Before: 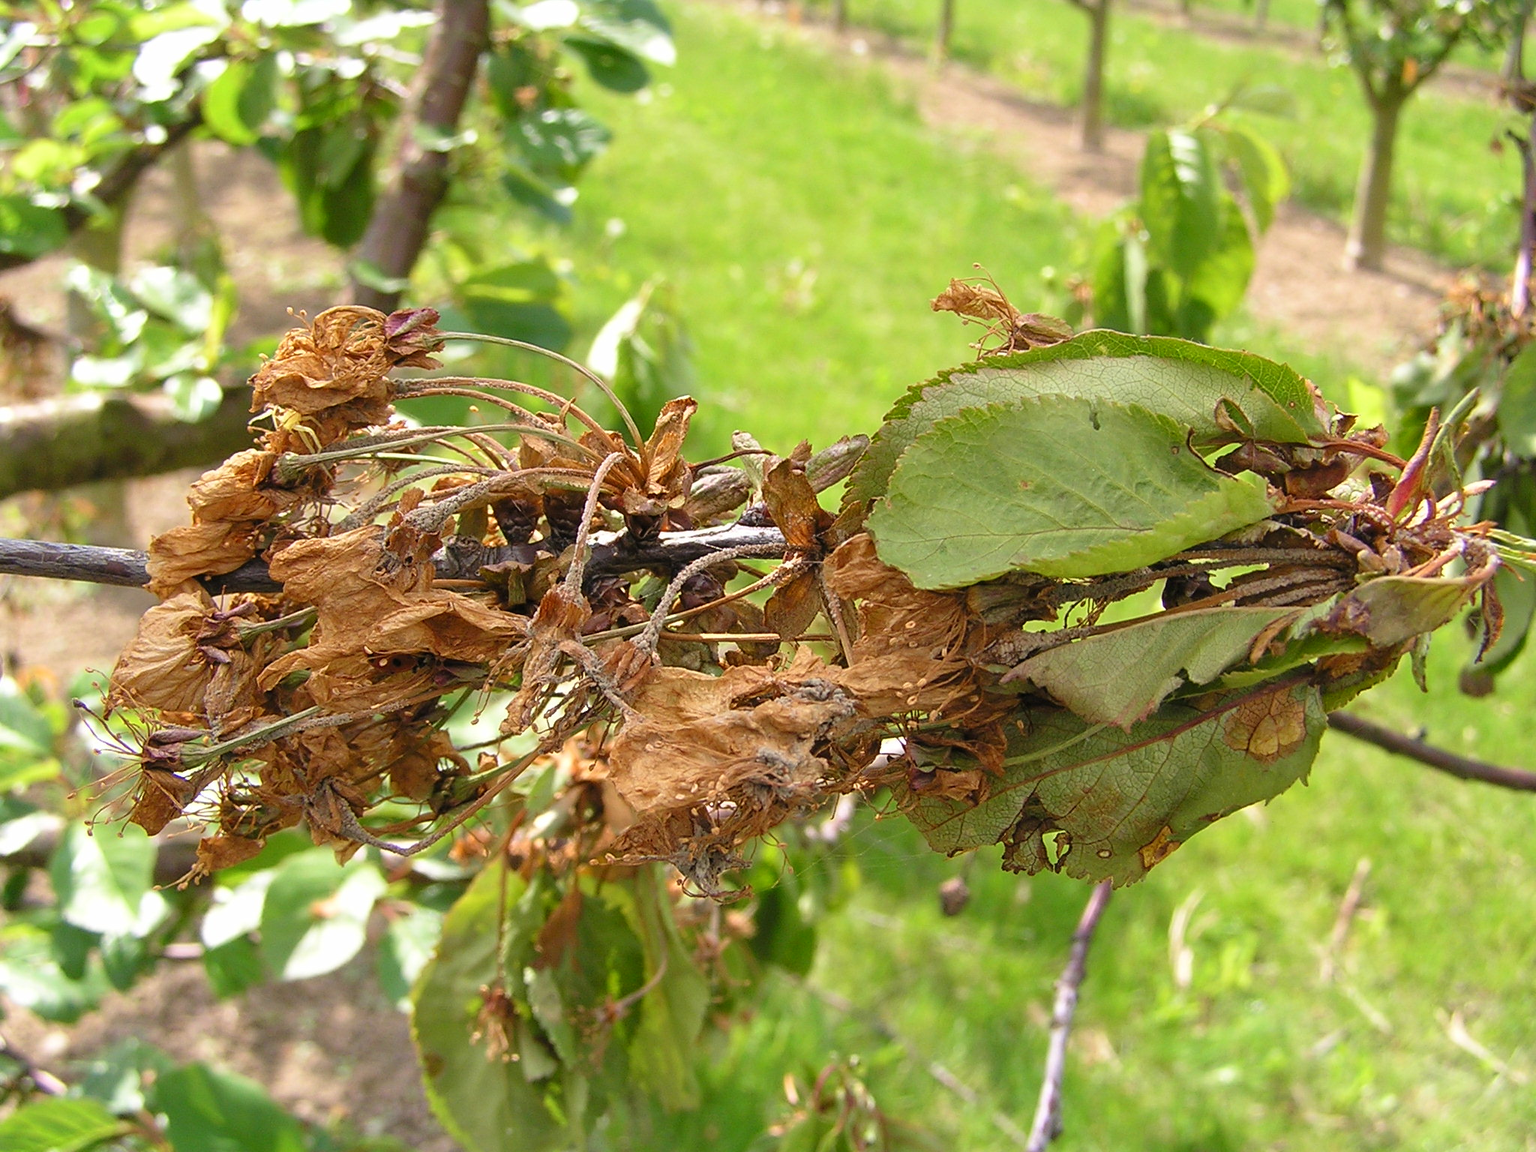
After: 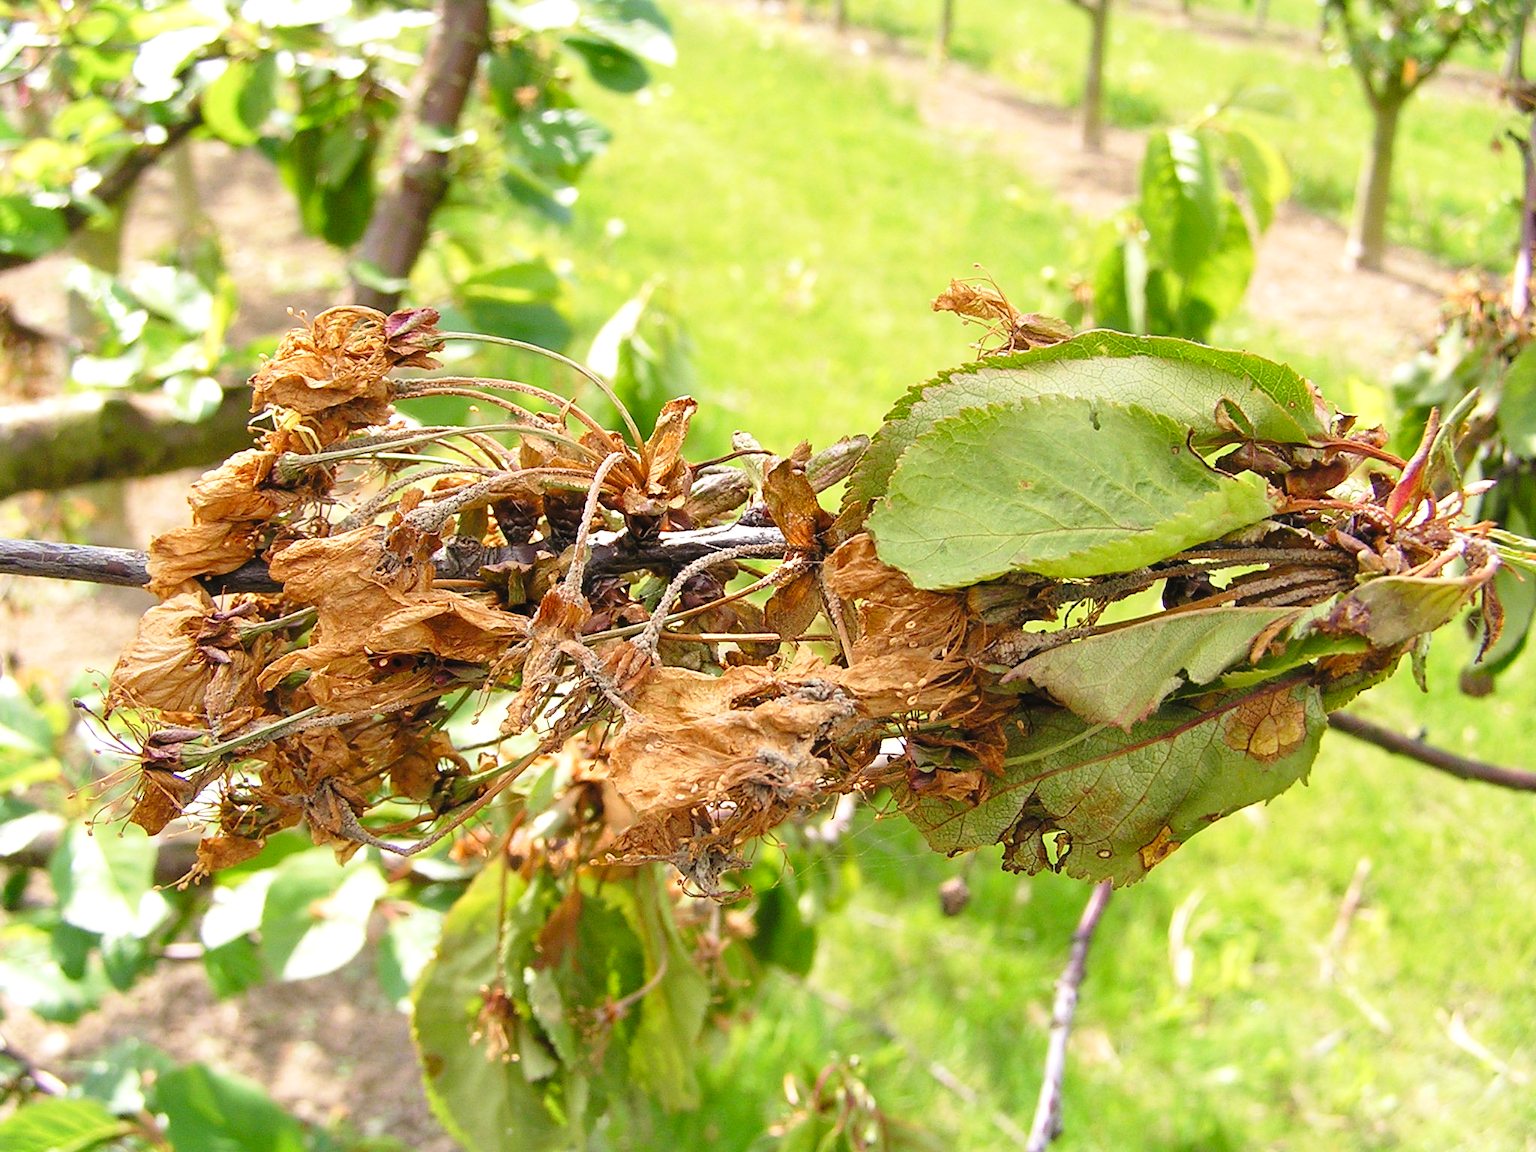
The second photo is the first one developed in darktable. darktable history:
tone curve: curves: ch0 [(0, 0.008) (0.107, 0.083) (0.283, 0.287) (0.461, 0.498) (0.64, 0.691) (0.822, 0.869) (0.998, 0.978)]; ch1 [(0, 0) (0.323, 0.339) (0.438, 0.422) (0.473, 0.487) (0.502, 0.502) (0.527, 0.53) (0.561, 0.583) (0.608, 0.629) (0.669, 0.704) (0.859, 0.899) (1, 1)]; ch2 [(0, 0) (0.33, 0.347) (0.421, 0.456) (0.473, 0.498) (0.502, 0.504) (0.522, 0.524) (0.549, 0.567) (0.585, 0.627) (0.676, 0.724) (1, 1)], preserve colors none
exposure: black level correction 0, exposure 0.394 EV, compensate highlight preservation false
